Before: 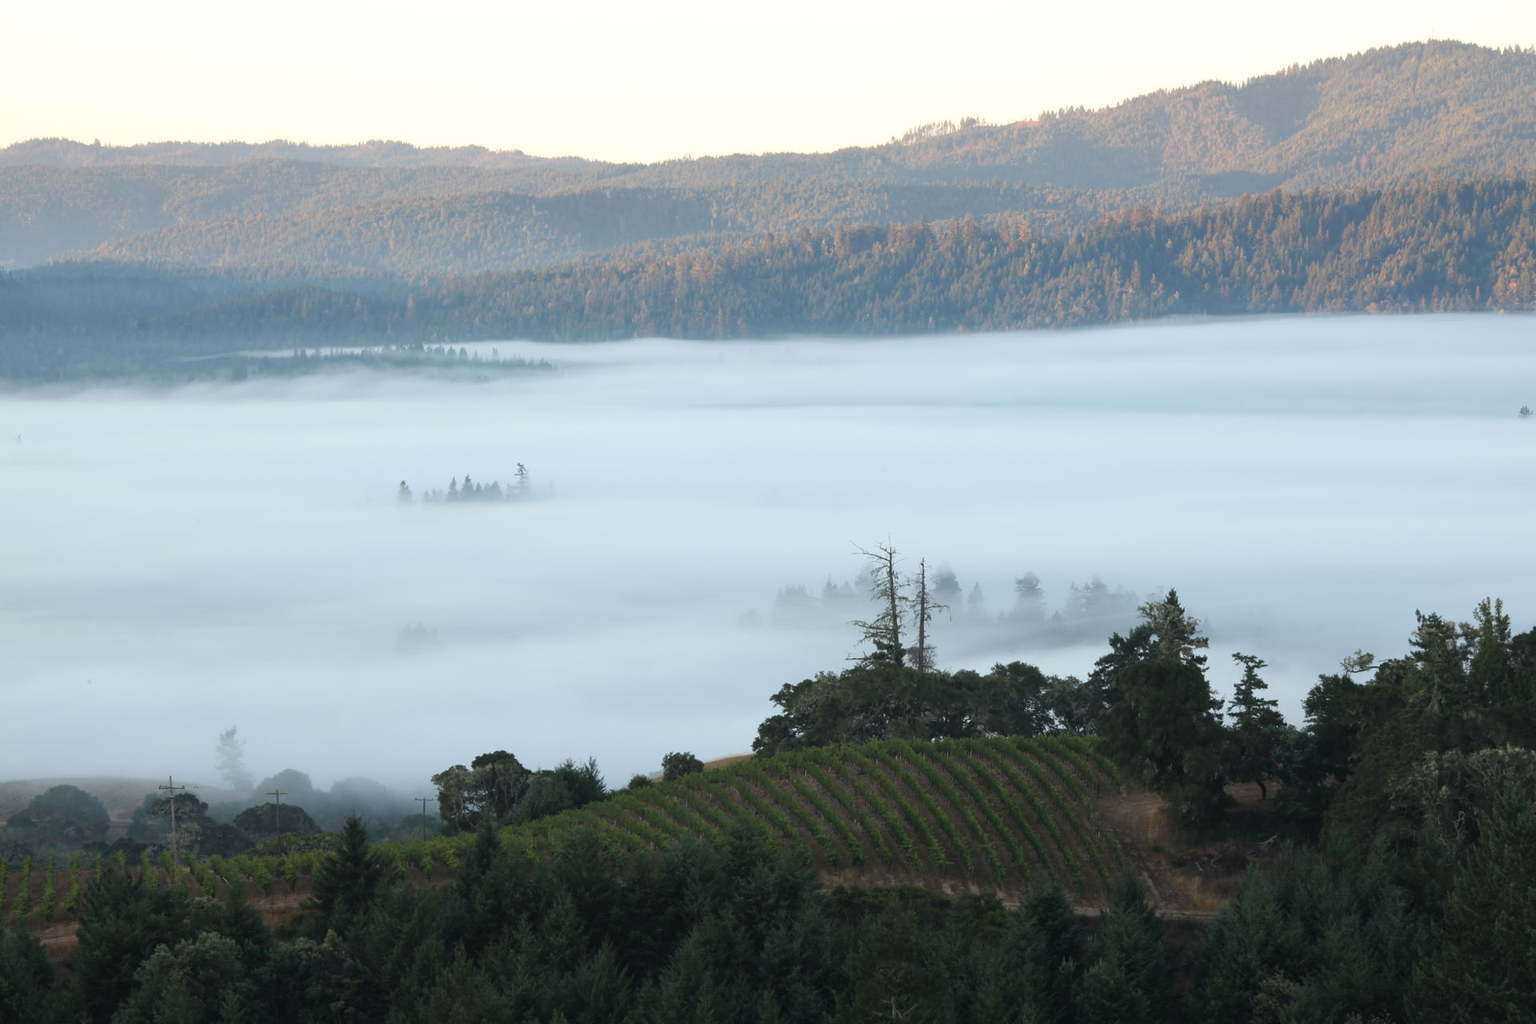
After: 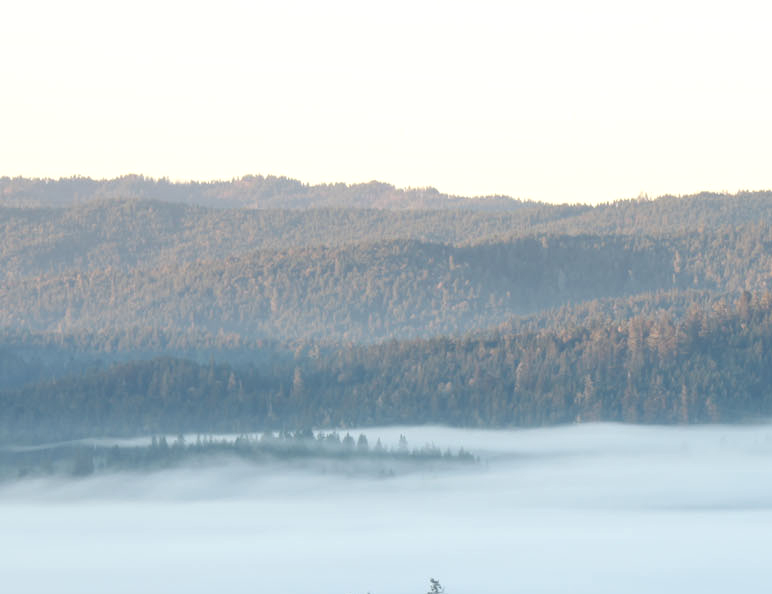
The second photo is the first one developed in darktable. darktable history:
crop and rotate: left 11.283%, top 0.061%, right 48.457%, bottom 53.493%
local contrast: on, module defaults
